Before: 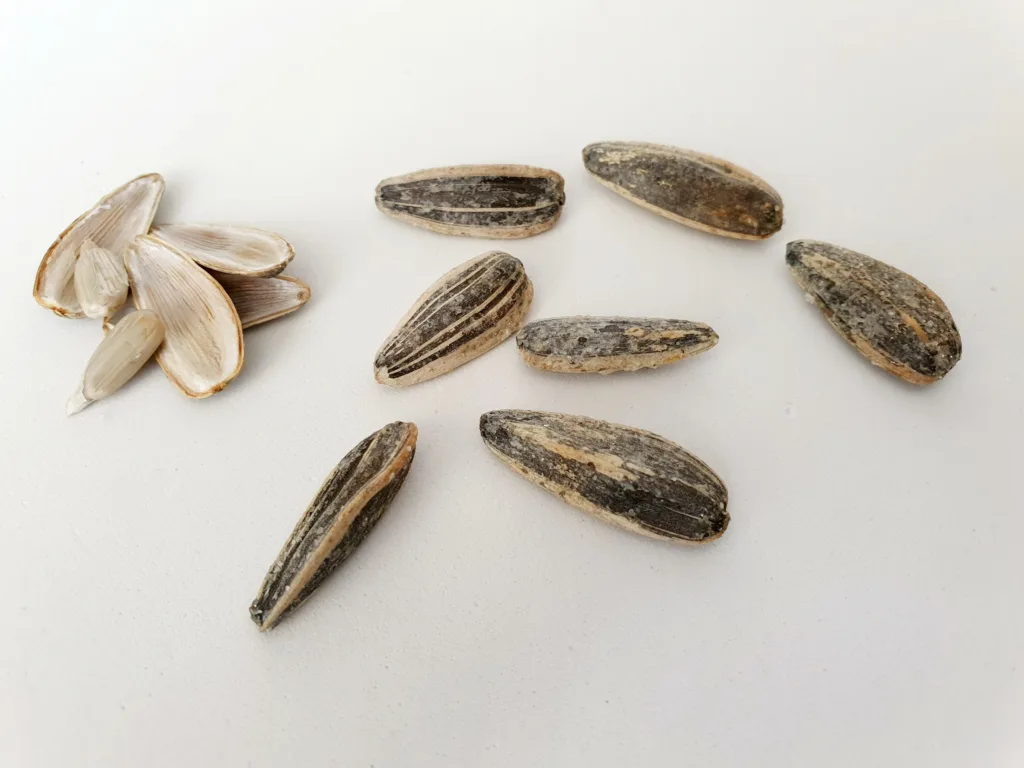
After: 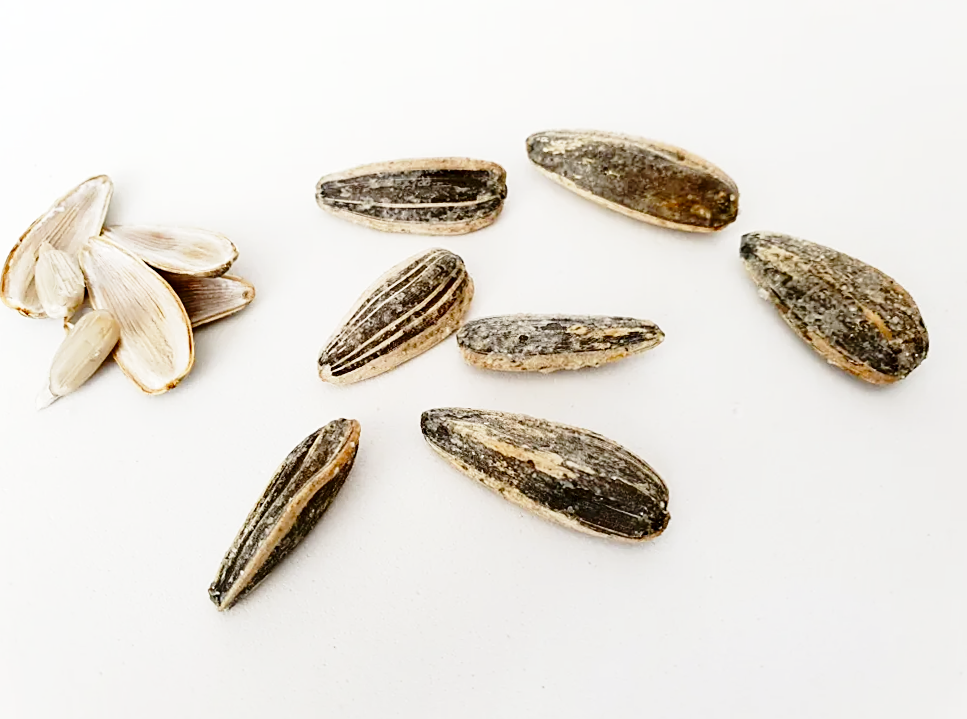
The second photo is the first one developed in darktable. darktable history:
base curve: curves: ch0 [(0, 0) (0.028, 0.03) (0.121, 0.232) (0.46, 0.748) (0.859, 0.968) (1, 1)], preserve colors none
contrast brightness saturation: contrast 0.07, brightness -0.13, saturation 0.06
sharpen: on, module defaults
rotate and perspective: rotation 0.062°, lens shift (vertical) 0.115, lens shift (horizontal) -0.133, crop left 0.047, crop right 0.94, crop top 0.061, crop bottom 0.94
